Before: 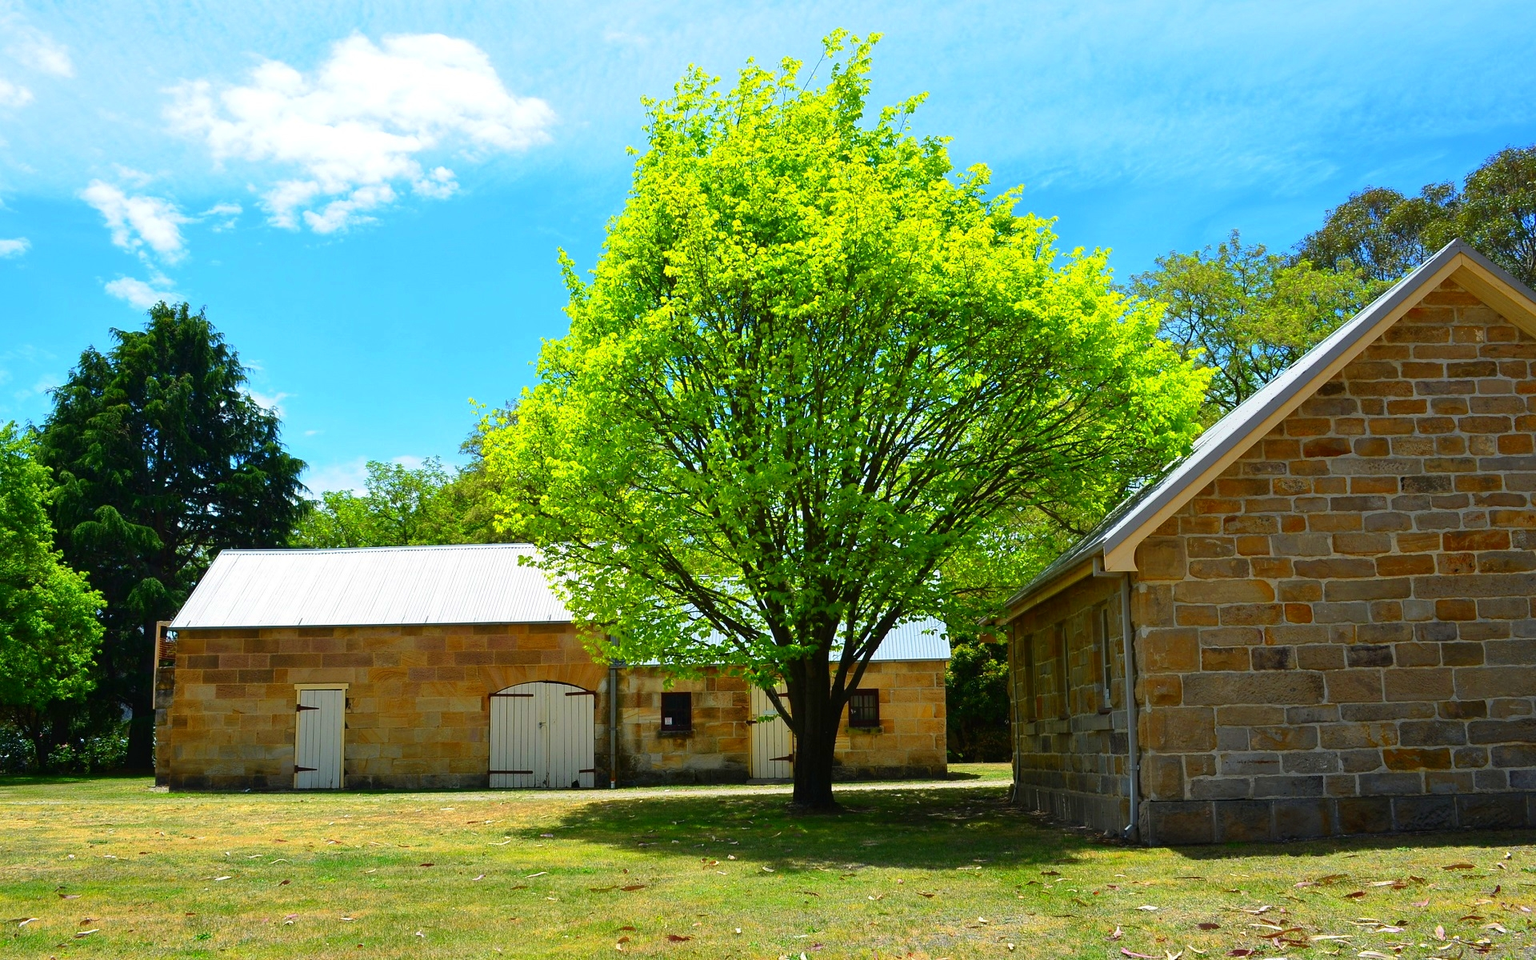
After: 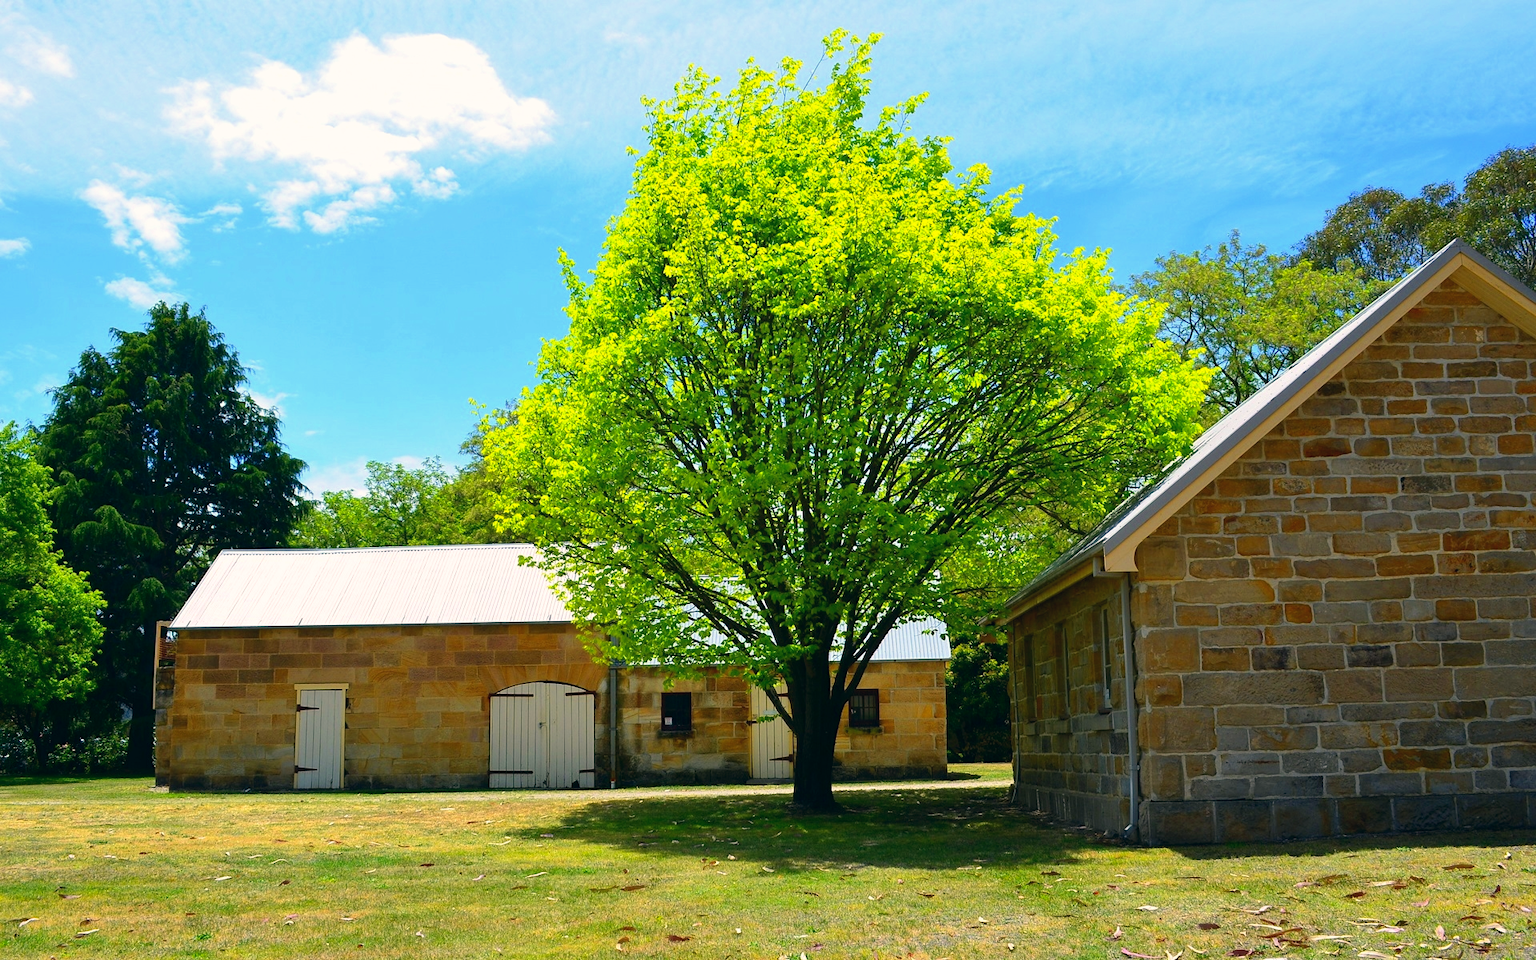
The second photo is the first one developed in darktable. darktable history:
color correction: highlights a* 5.48, highlights b* 5.35, shadows a* -4.54, shadows b* -5.2
